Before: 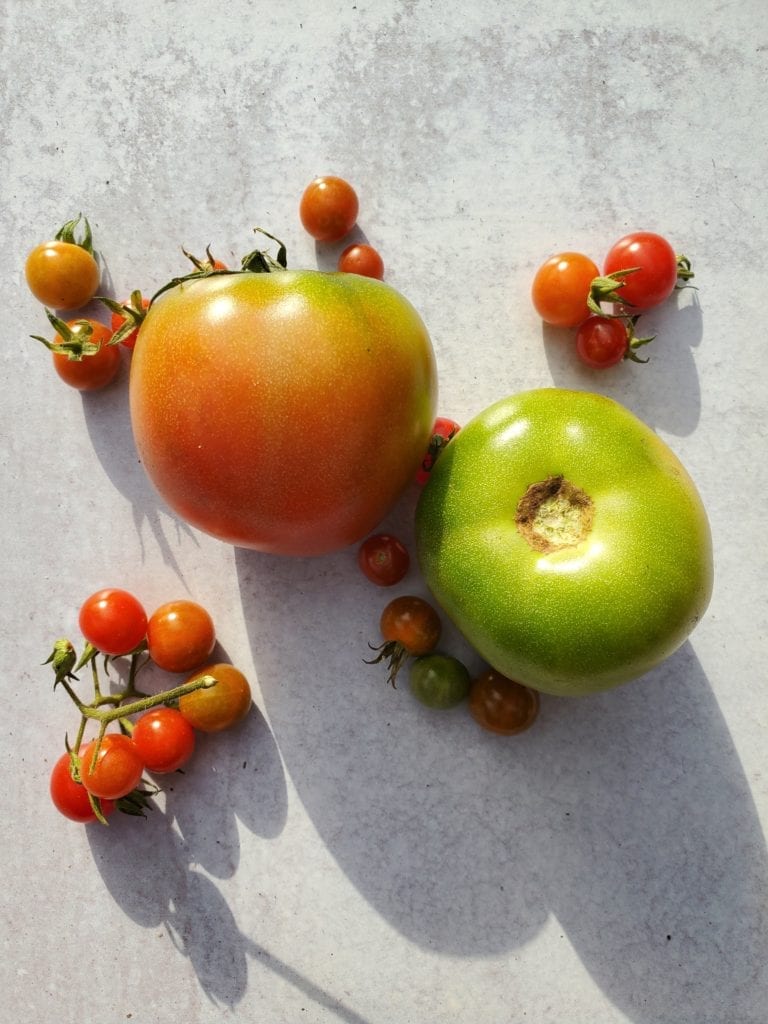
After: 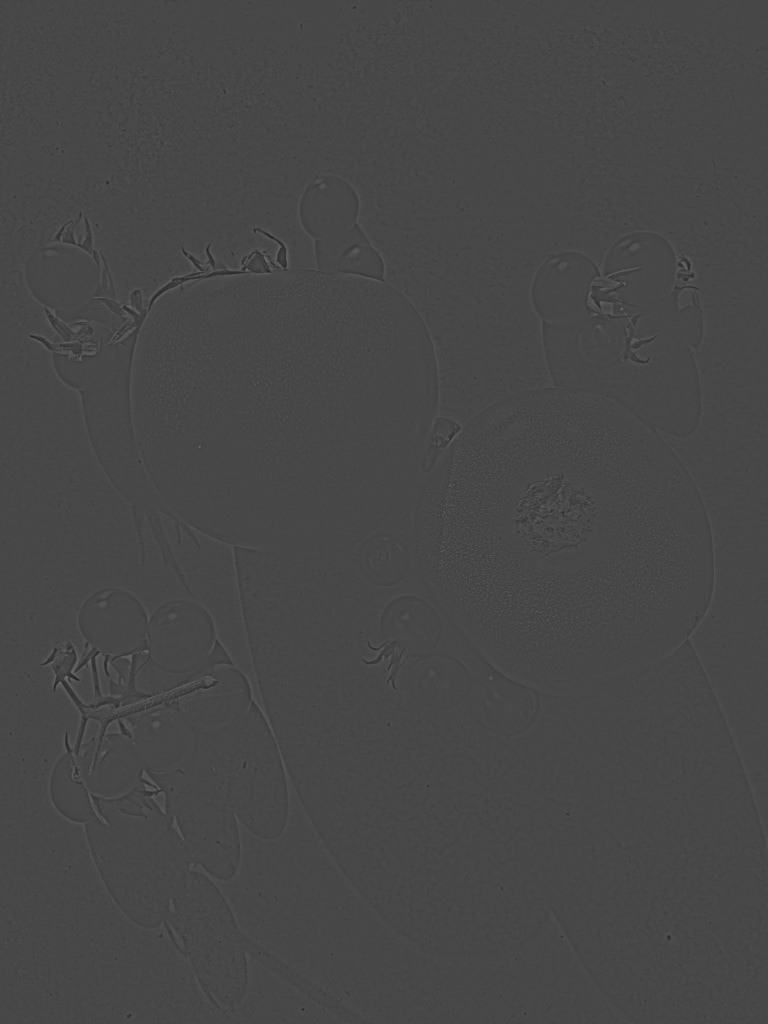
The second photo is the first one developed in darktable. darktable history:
color correction: saturation 0.5
graduated density: density 2.02 EV, hardness 44%, rotation 0.374°, offset 8.21, hue 208.8°, saturation 97%
levels: levels [0, 0.618, 1]
highpass: sharpness 9.84%, contrast boost 9.94%
